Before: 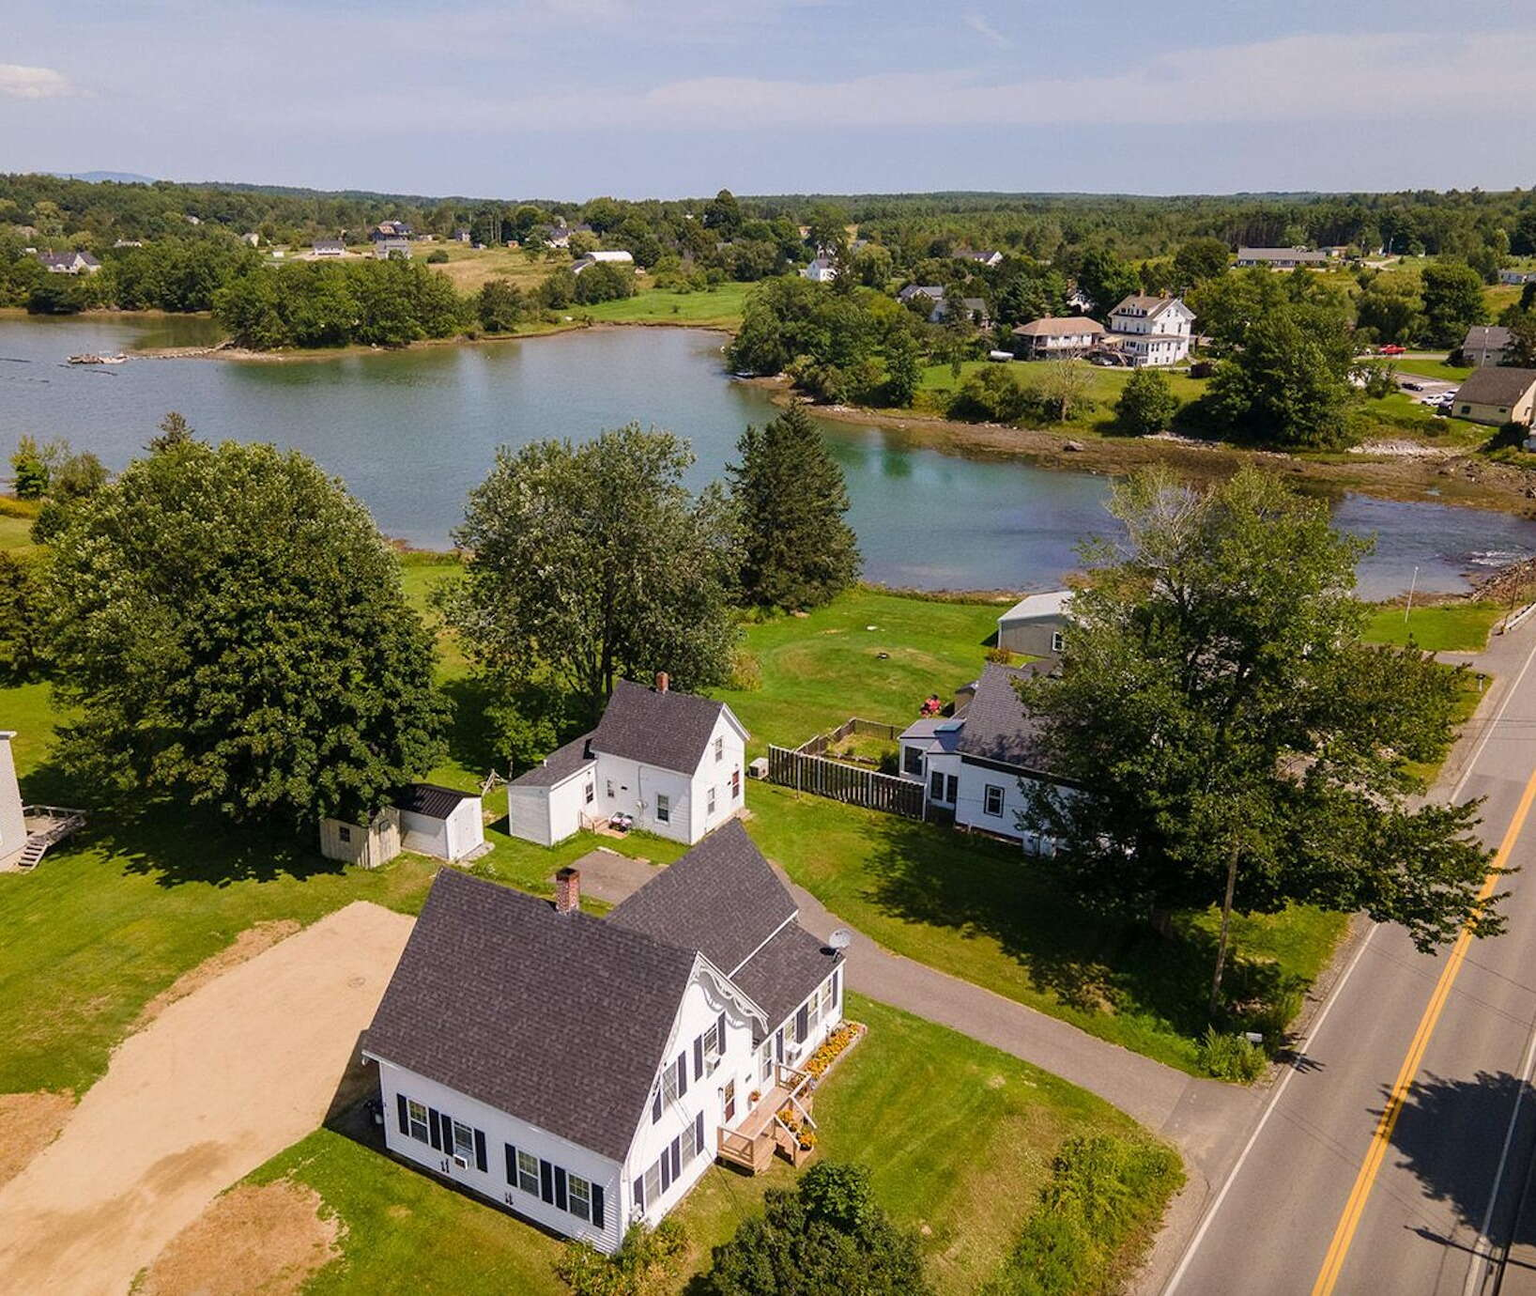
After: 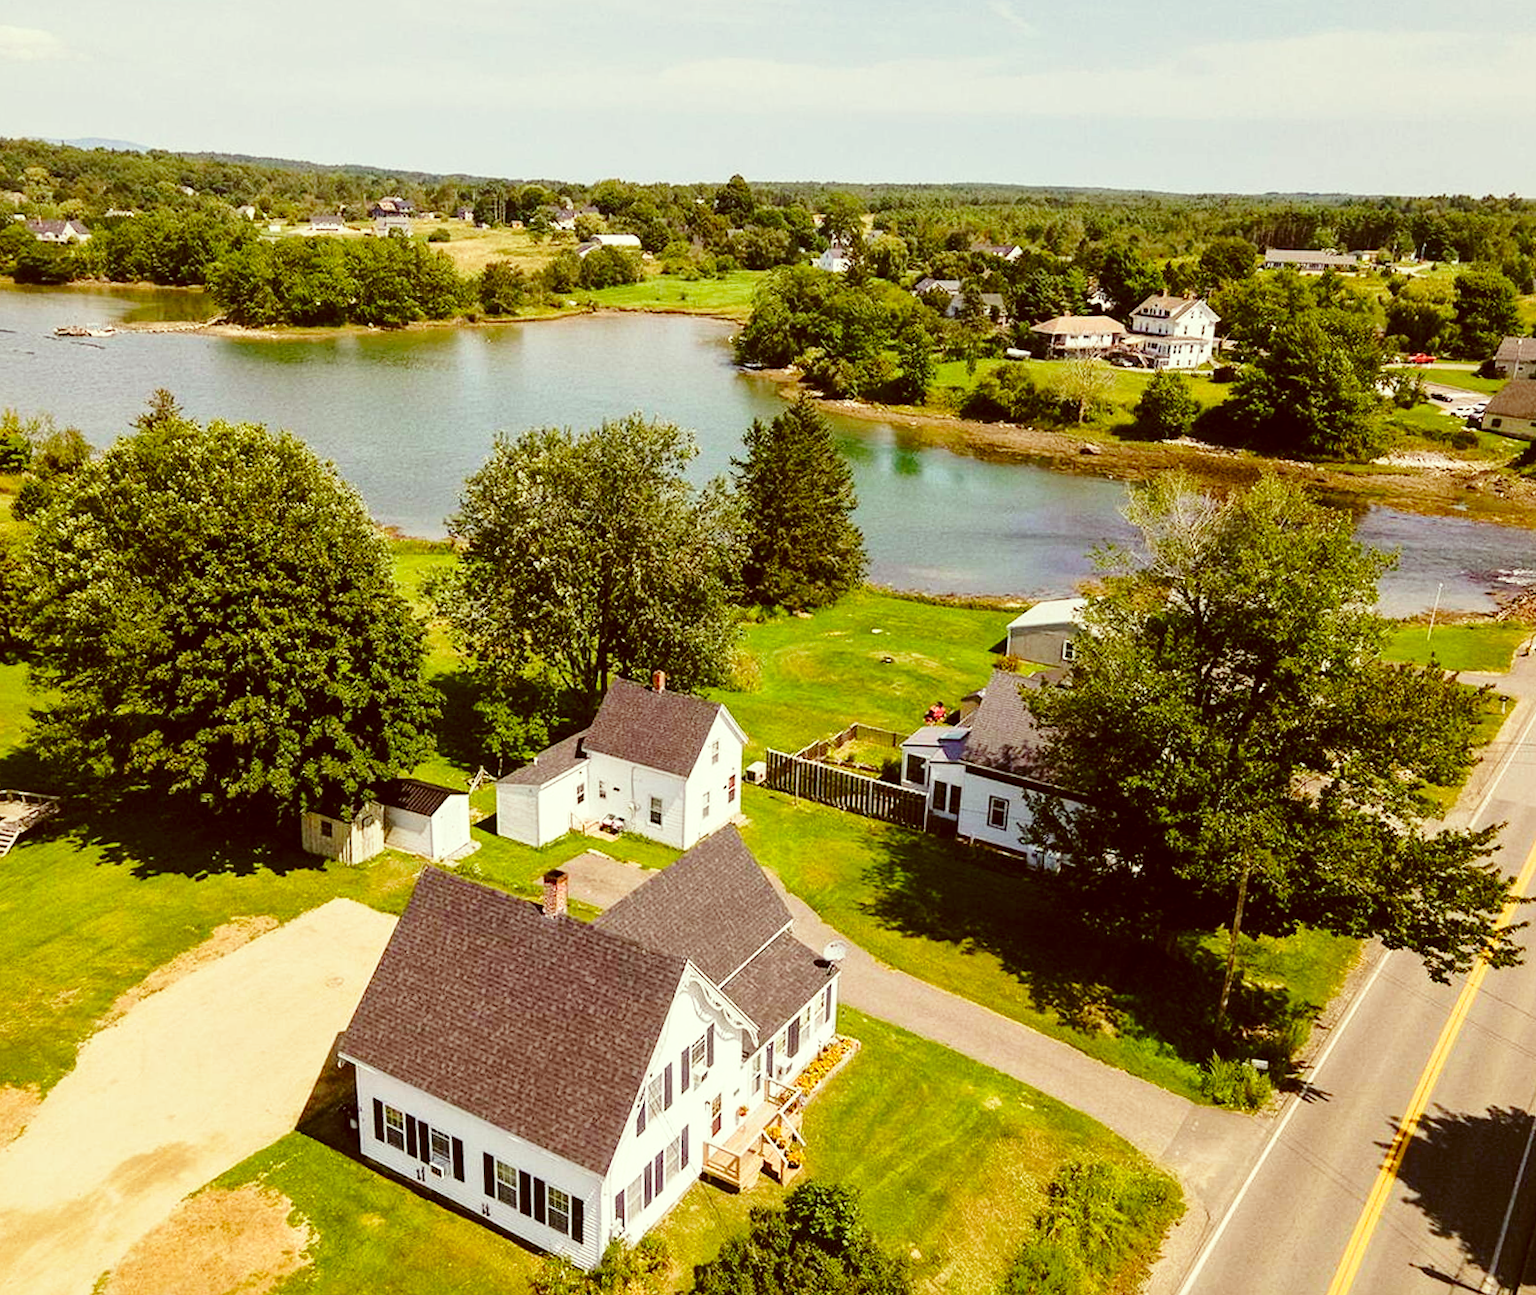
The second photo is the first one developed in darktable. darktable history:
local contrast: mode bilateral grid, contrast 20, coarseness 51, detail 119%, midtone range 0.2
base curve: curves: ch0 [(0, 0) (0.028, 0.03) (0.121, 0.232) (0.46, 0.748) (0.859, 0.968) (1, 1)], preserve colors none
crop and rotate: angle -1.58°
color correction: highlights a* -6.01, highlights b* 9.42, shadows a* 10.81, shadows b* 23.77
